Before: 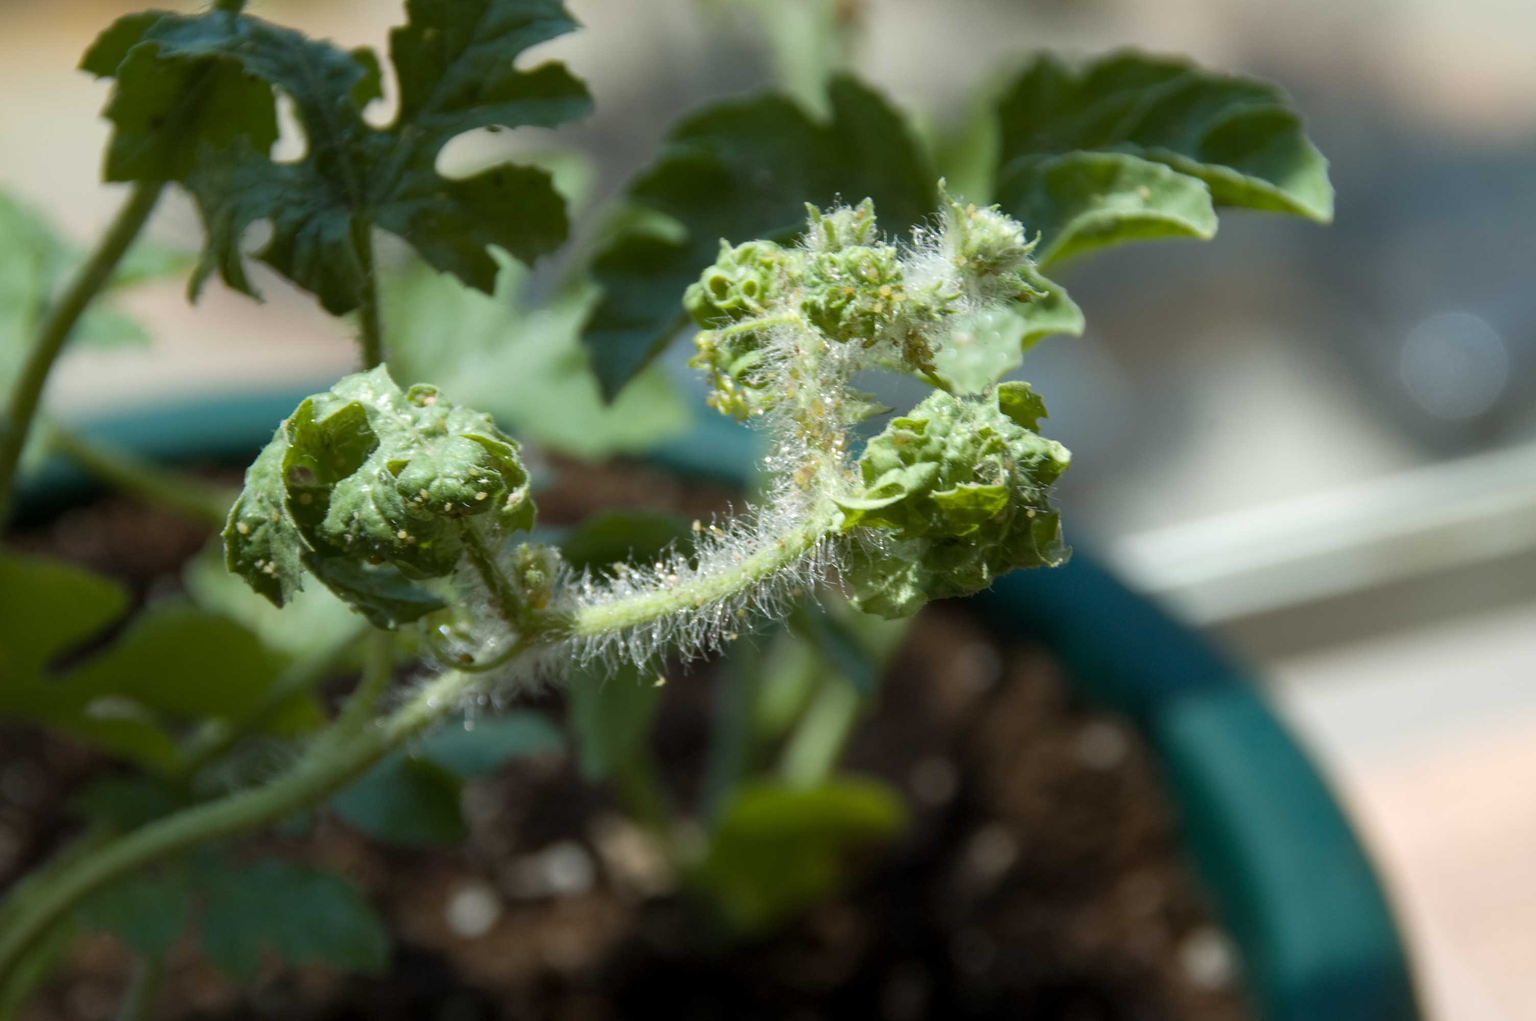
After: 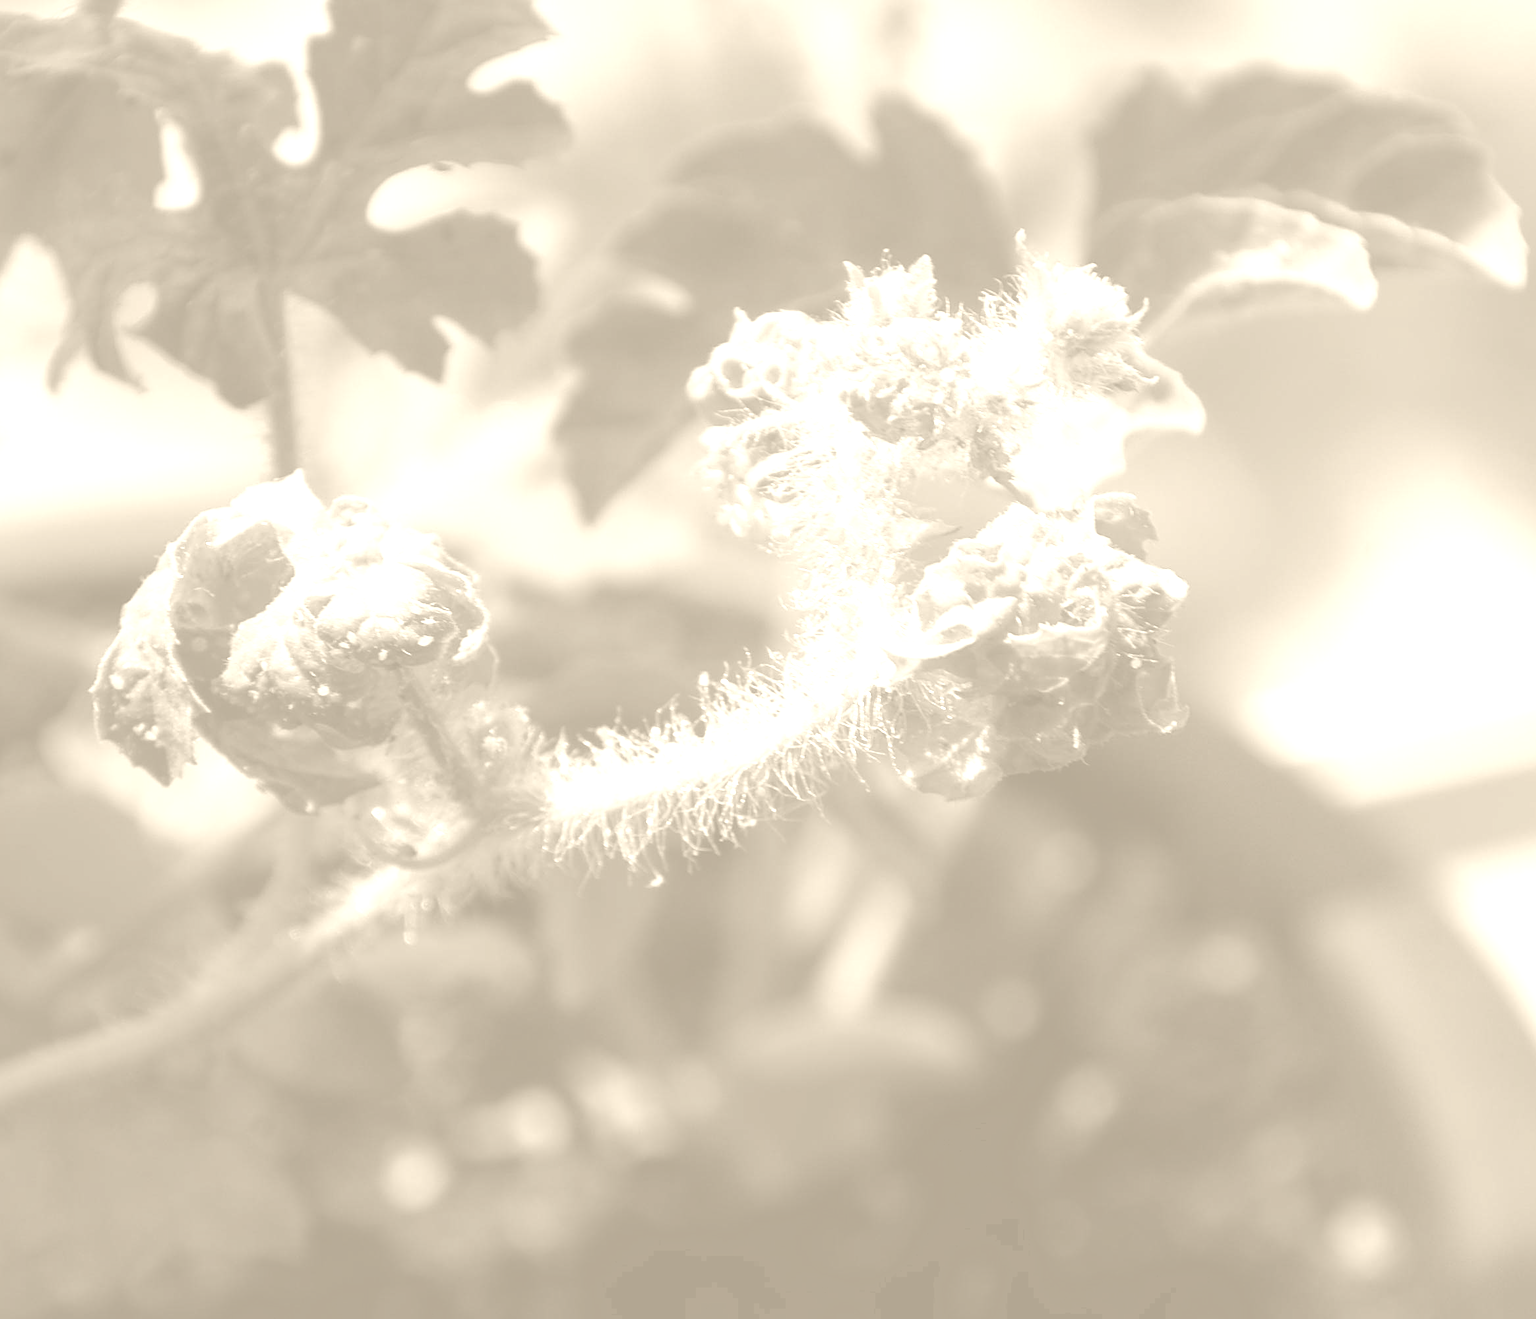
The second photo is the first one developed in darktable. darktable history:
color contrast: blue-yellow contrast 0.7
tone curve: curves: ch0 [(0, 0) (0.003, 0.038) (0.011, 0.035) (0.025, 0.03) (0.044, 0.044) (0.069, 0.062) (0.1, 0.087) (0.136, 0.114) (0.177, 0.15) (0.224, 0.193) (0.277, 0.242) (0.335, 0.299) (0.399, 0.361) (0.468, 0.437) (0.543, 0.521) (0.623, 0.614) (0.709, 0.717) (0.801, 0.817) (0.898, 0.913) (1, 1)], preserve colors none
colorize: hue 36°, saturation 71%, lightness 80.79%
crop: left 9.88%, right 12.664%
sharpen: on, module defaults
